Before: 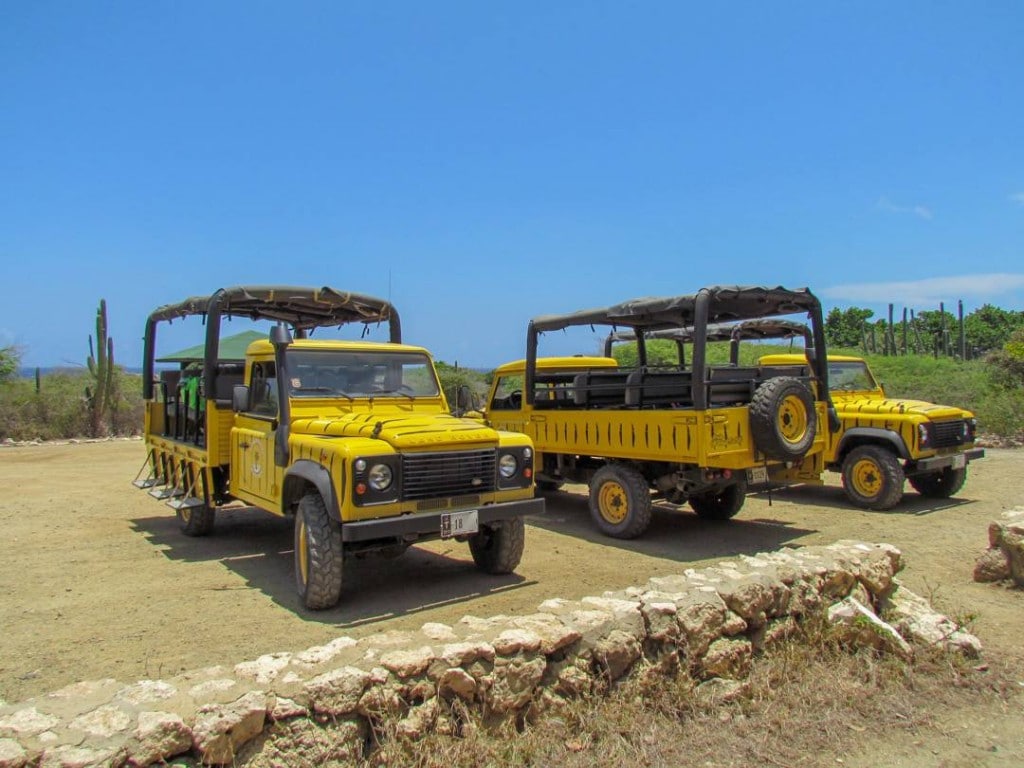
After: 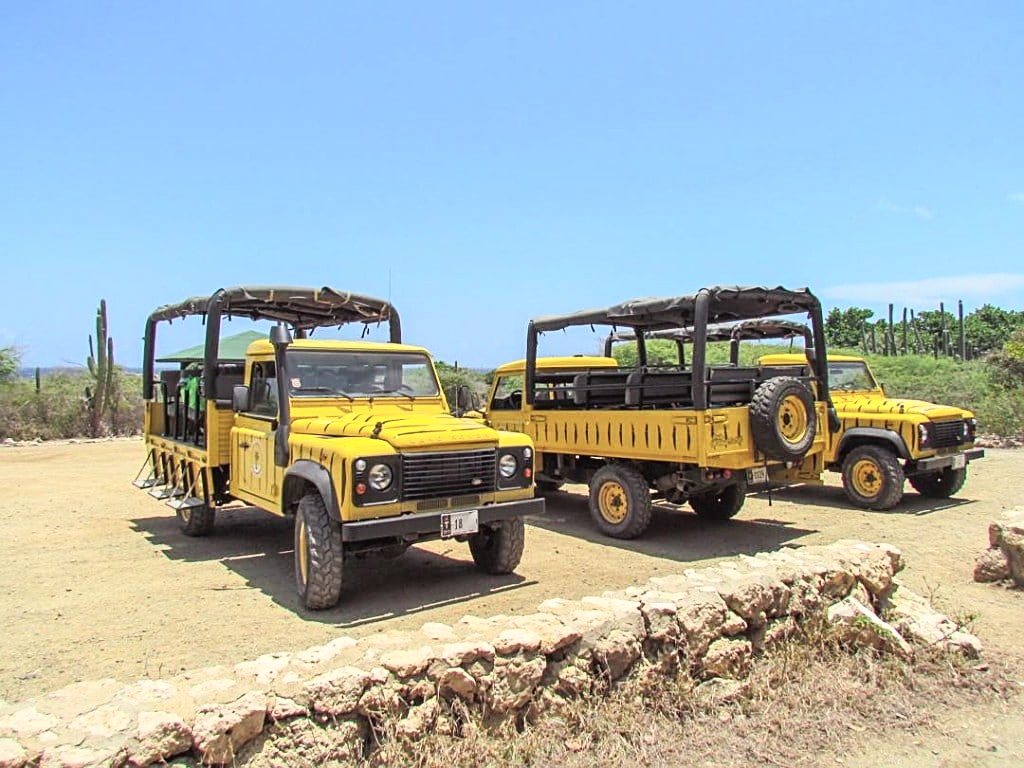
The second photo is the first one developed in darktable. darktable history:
sharpen: on, module defaults
contrast brightness saturation: contrast 0.15, brightness 0.05
tone curve: curves: ch0 [(0.003, 0.029) (0.188, 0.252) (0.46, 0.56) (0.608, 0.748) (0.871, 0.955) (1, 1)]; ch1 [(0, 0) (0.35, 0.356) (0.45, 0.453) (0.508, 0.515) (0.618, 0.634) (1, 1)]; ch2 [(0, 0) (0.456, 0.469) (0.5, 0.5) (0.634, 0.625) (1, 1)], color space Lab, independent channels, preserve colors none
